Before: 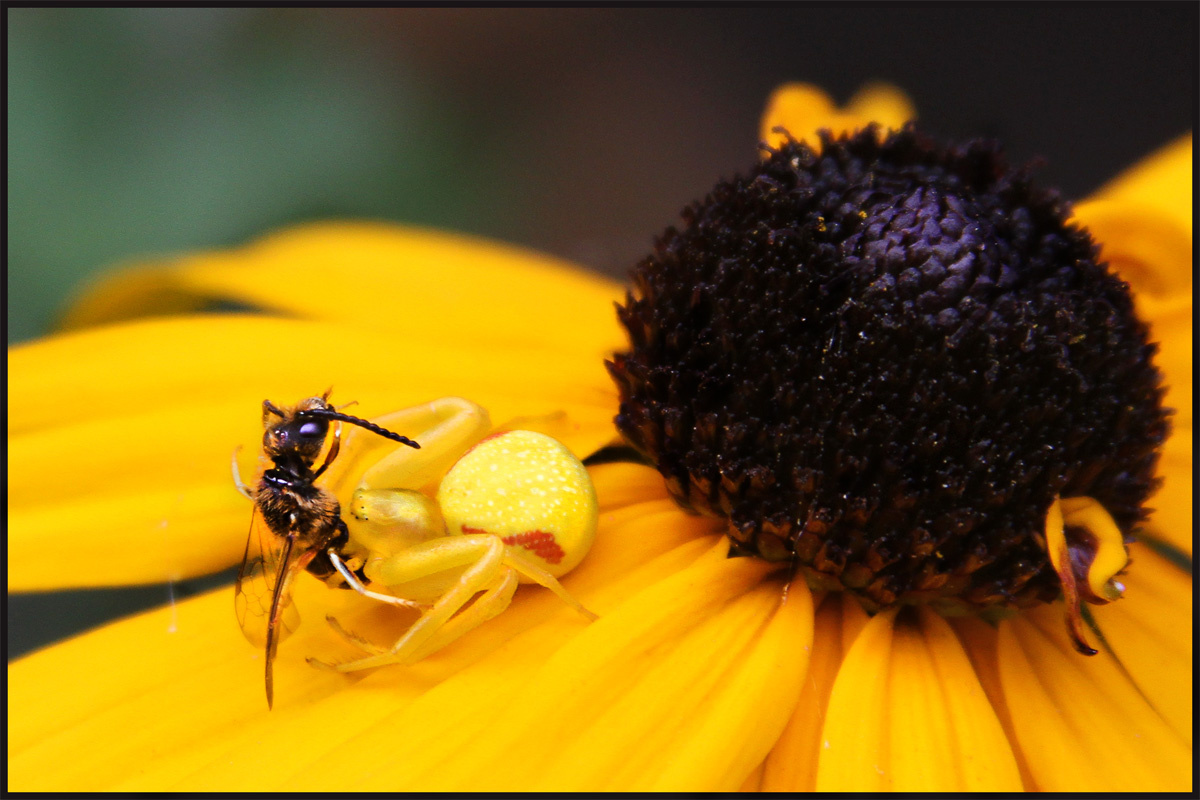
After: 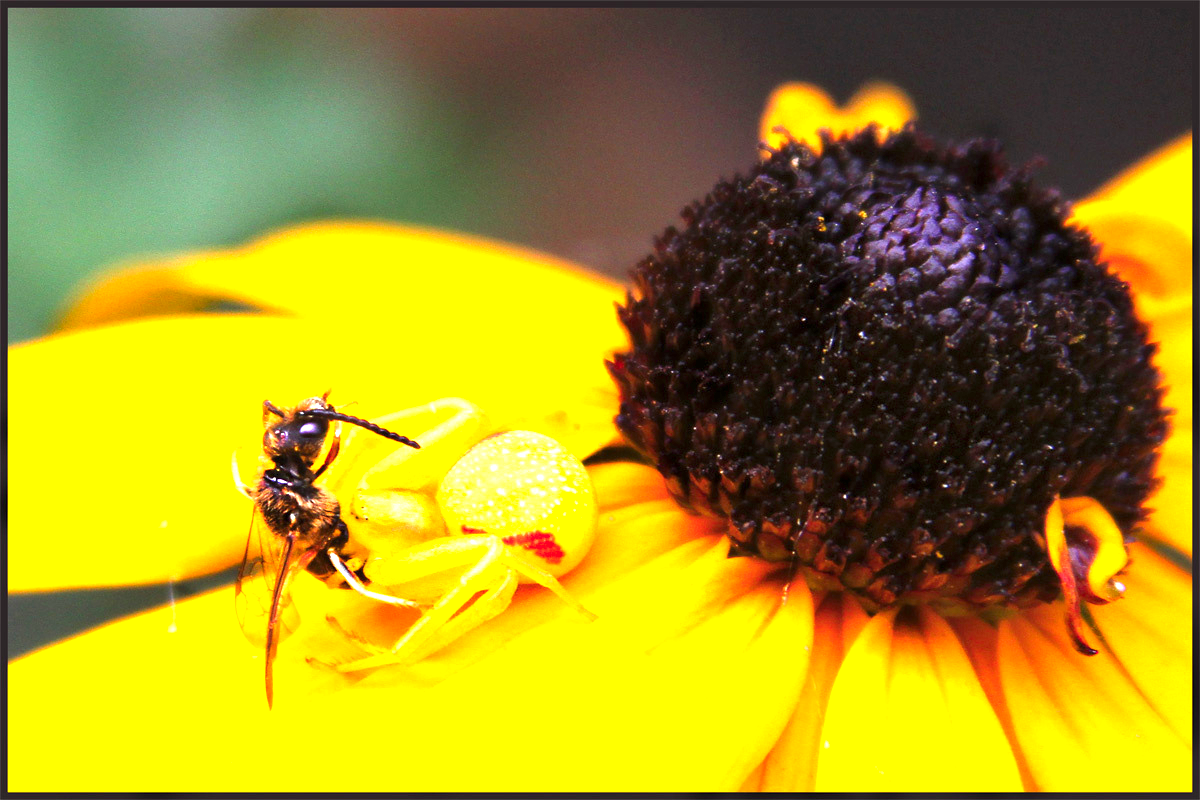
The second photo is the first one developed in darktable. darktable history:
exposure: black level correction 0, exposure 1.45 EV, compensate exposure bias true, compensate highlight preservation false
local contrast: mode bilateral grid, contrast 20, coarseness 50, detail 120%, midtone range 0.2
color calibration: output R [0.946, 0.065, -0.013, 0], output G [-0.246, 1.264, -0.017, 0], output B [0.046, -0.098, 1.05, 0], illuminant custom, x 0.344, y 0.359, temperature 5045.54 K
